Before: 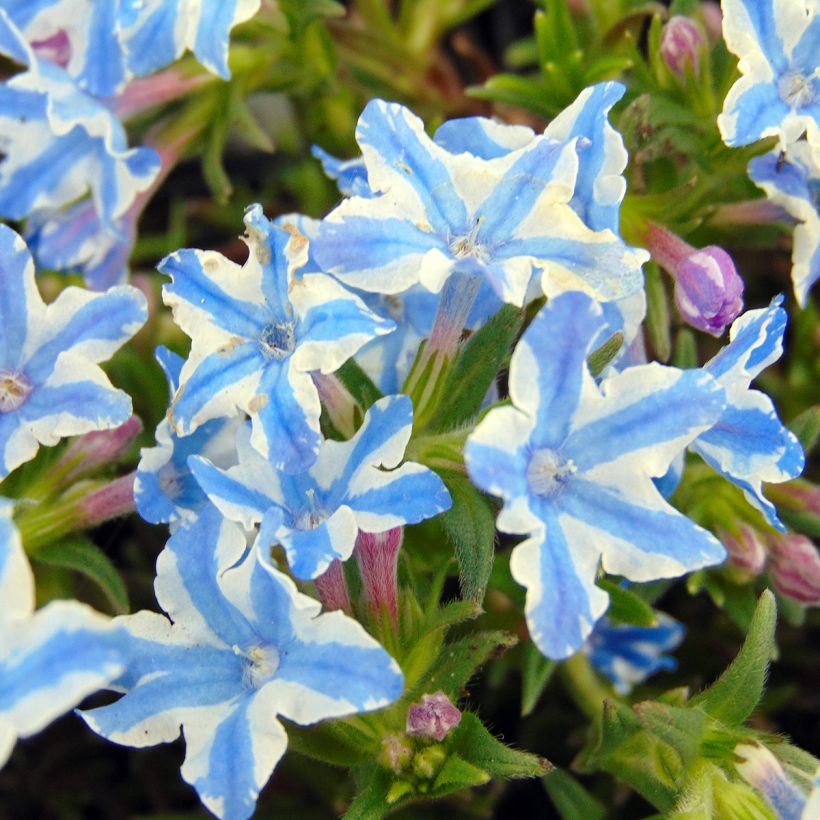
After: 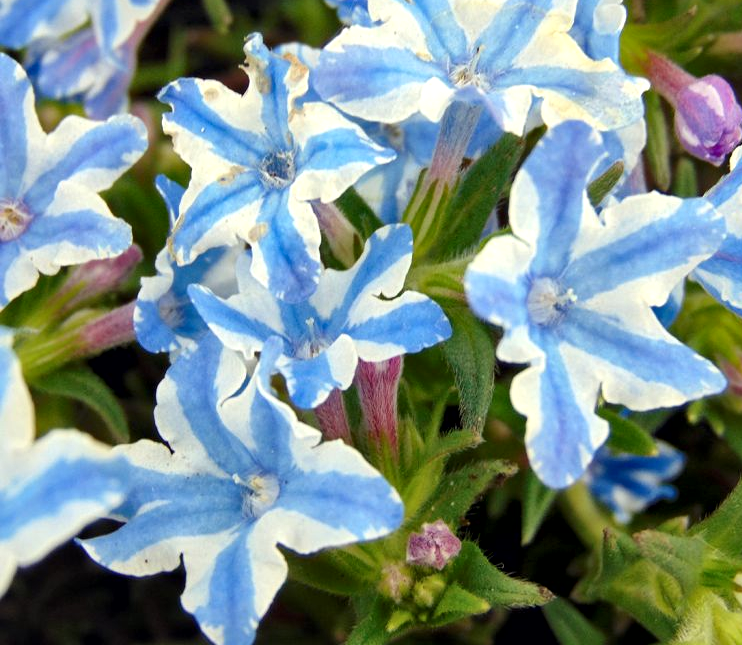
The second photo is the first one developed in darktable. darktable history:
crop: top 20.93%, right 9.458%, bottom 0.307%
local contrast: mode bilateral grid, contrast 50, coarseness 51, detail 150%, midtone range 0.2
